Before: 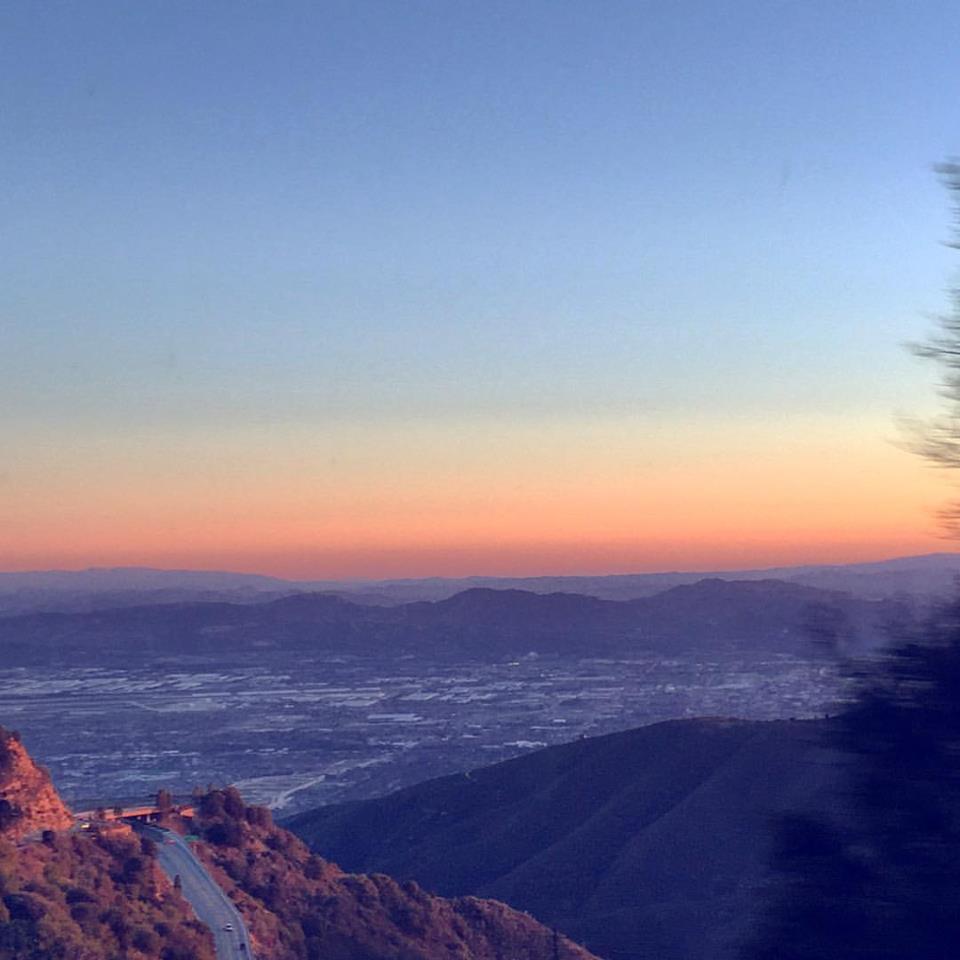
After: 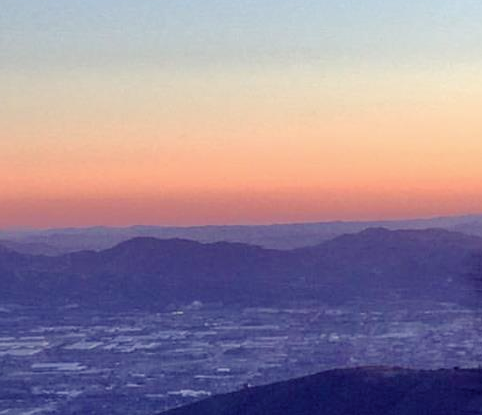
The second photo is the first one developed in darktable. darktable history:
contrast brightness saturation: saturation -0.17
color balance rgb: perceptual saturation grading › global saturation 35%, perceptual saturation grading › highlights -30%, perceptual saturation grading › shadows 35%, perceptual brilliance grading › global brilliance 3%, perceptual brilliance grading › highlights -3%, perceptual brilliance grading › shadows 3%
exposure: compensate highlight preservation false
crop: left 35.03%, top 36.625%, right 14.663%, bottom 20.057%
